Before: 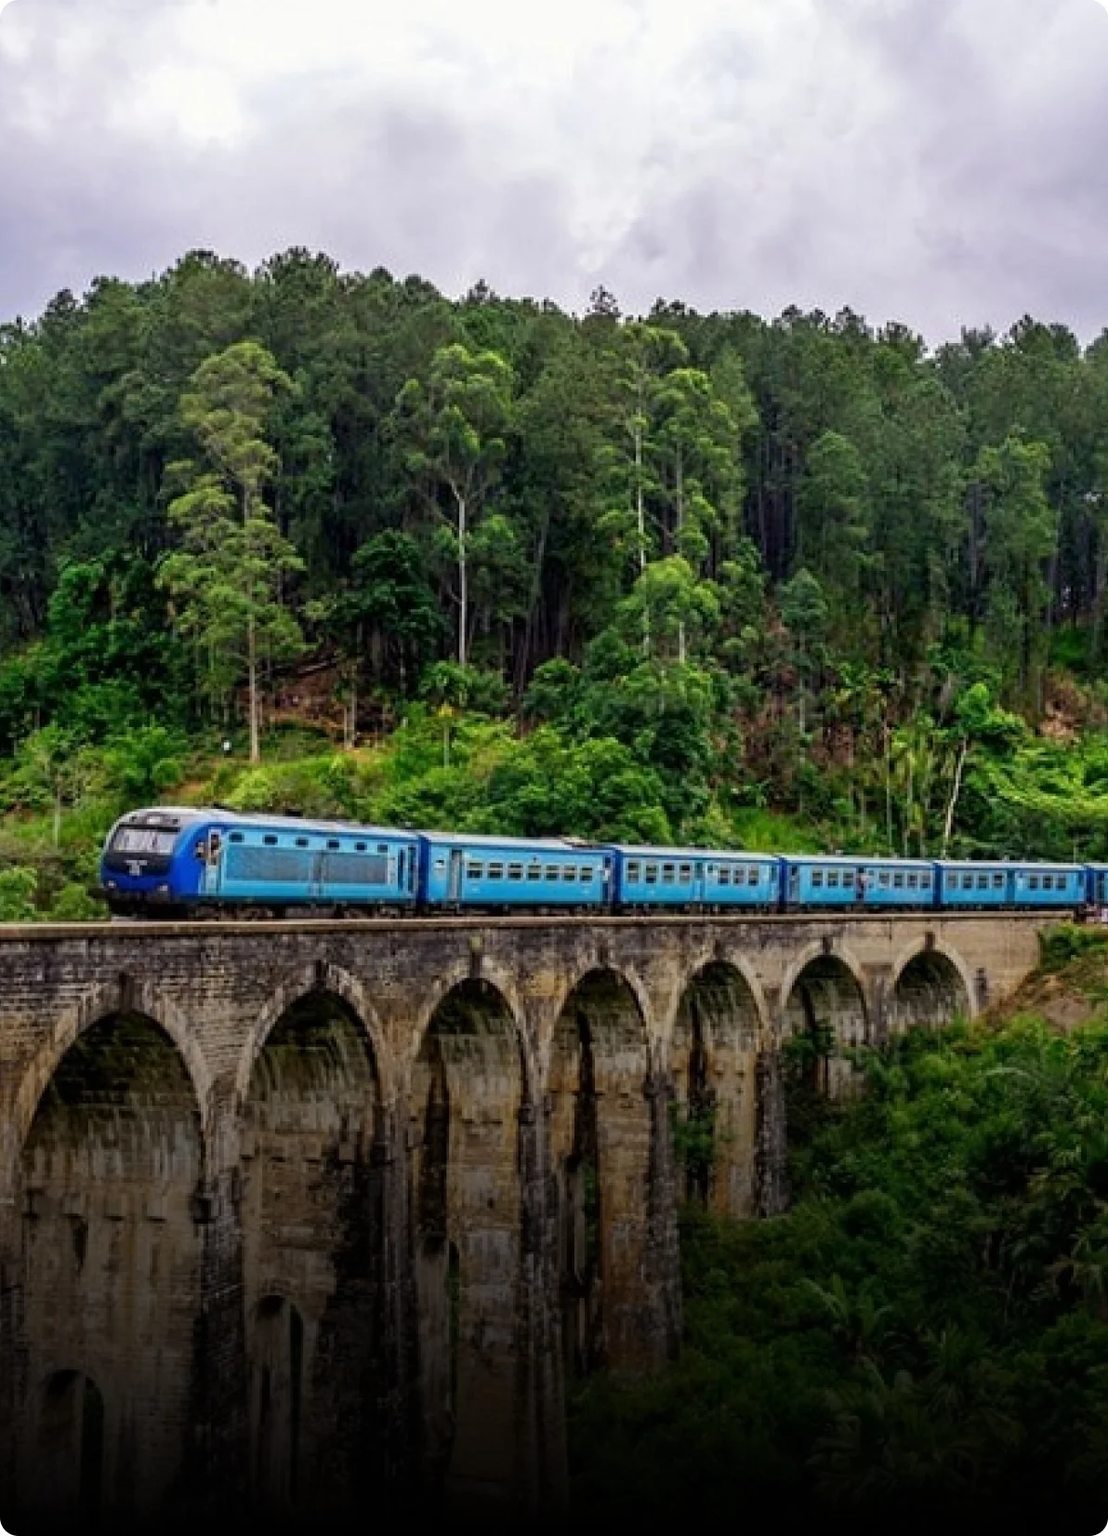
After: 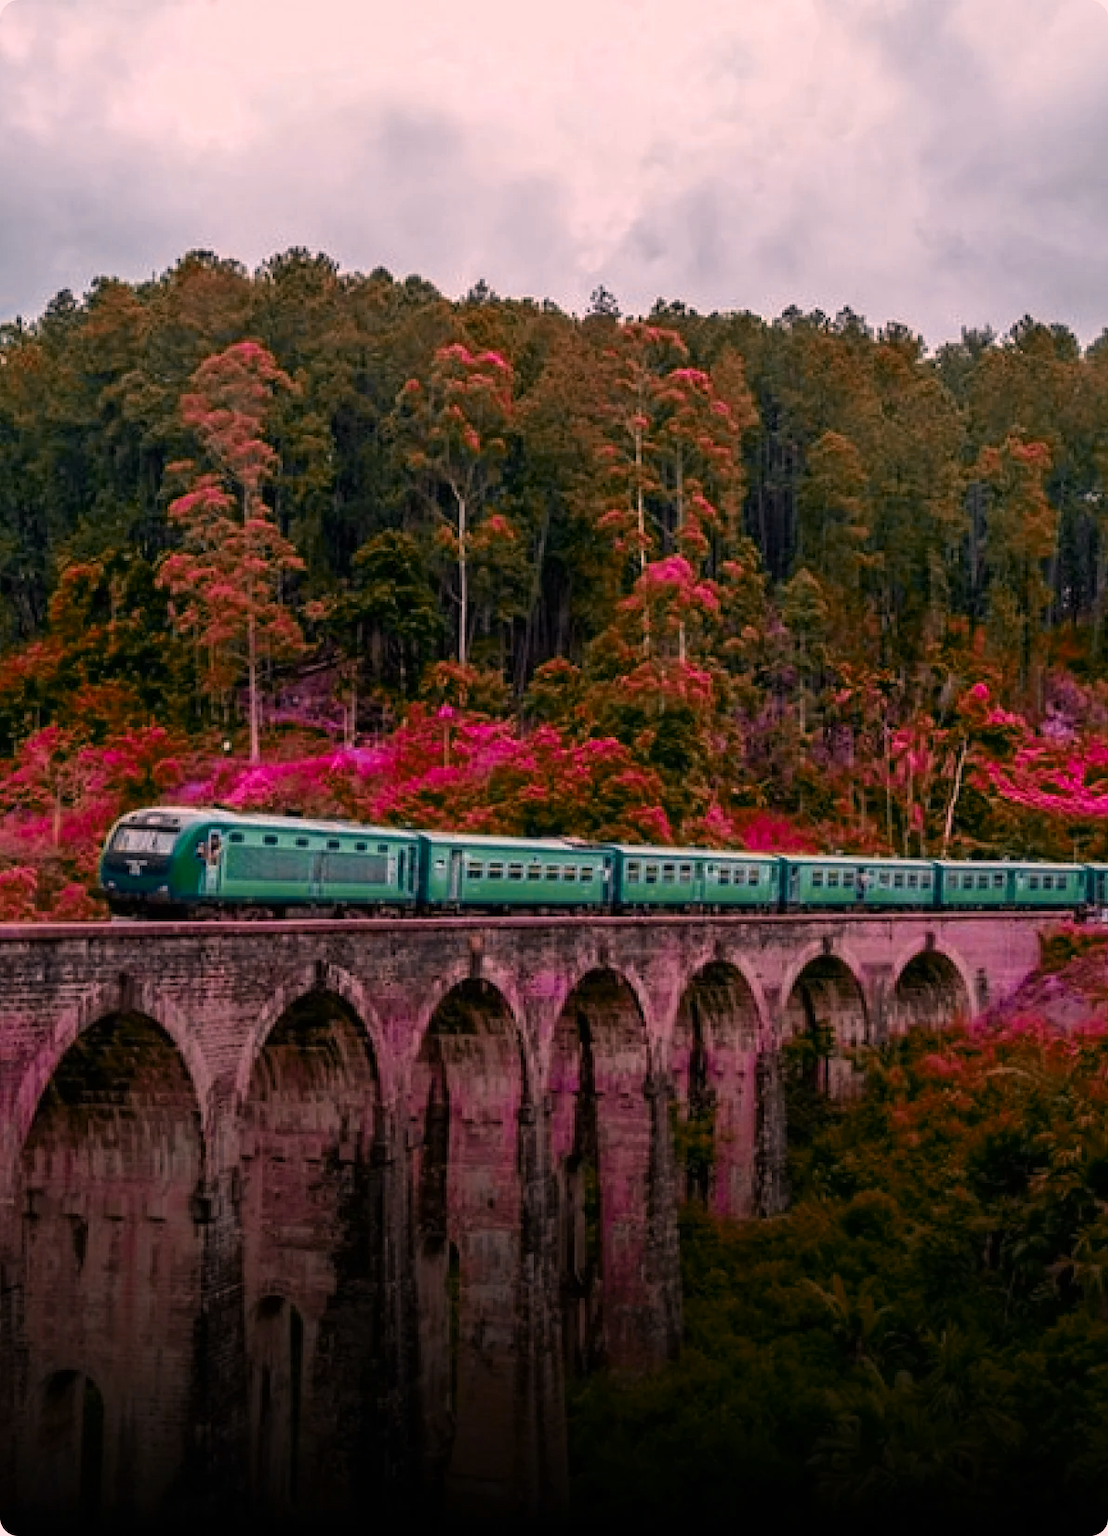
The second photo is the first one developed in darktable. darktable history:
white balance: red 1.127, blue 0.943
base curve: curves: ch0 [(0, 0) (0.303, 0.277) (1, 1)]
color zones: curves: ch0 [(0.826, 0.353)]; ch1 [(0.242, 0.647) (0.889, 0.342)]; ch2 [(0.246, 0.089) (0.969, 0.068)]
